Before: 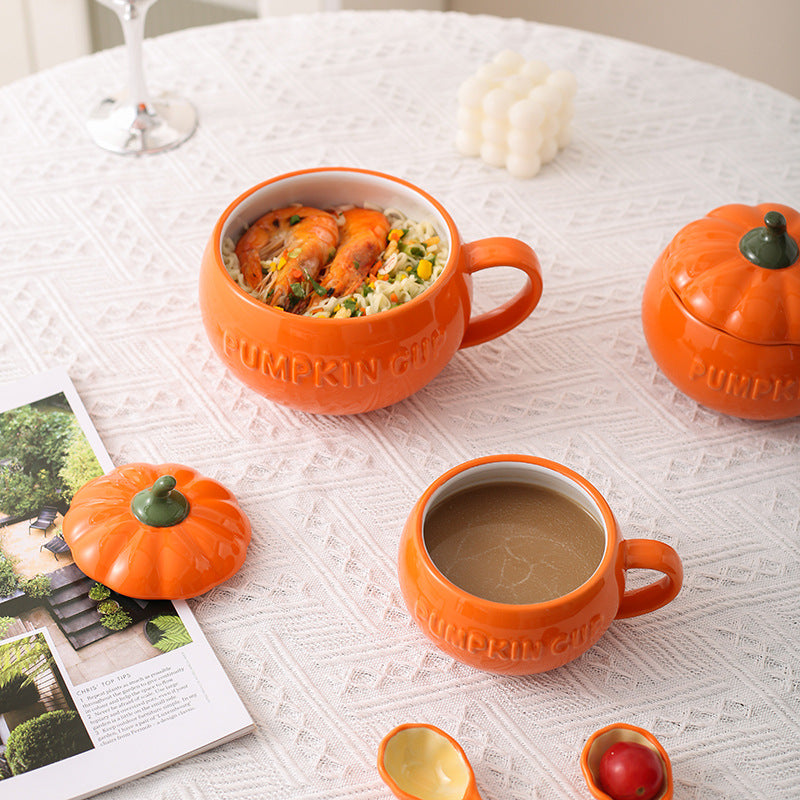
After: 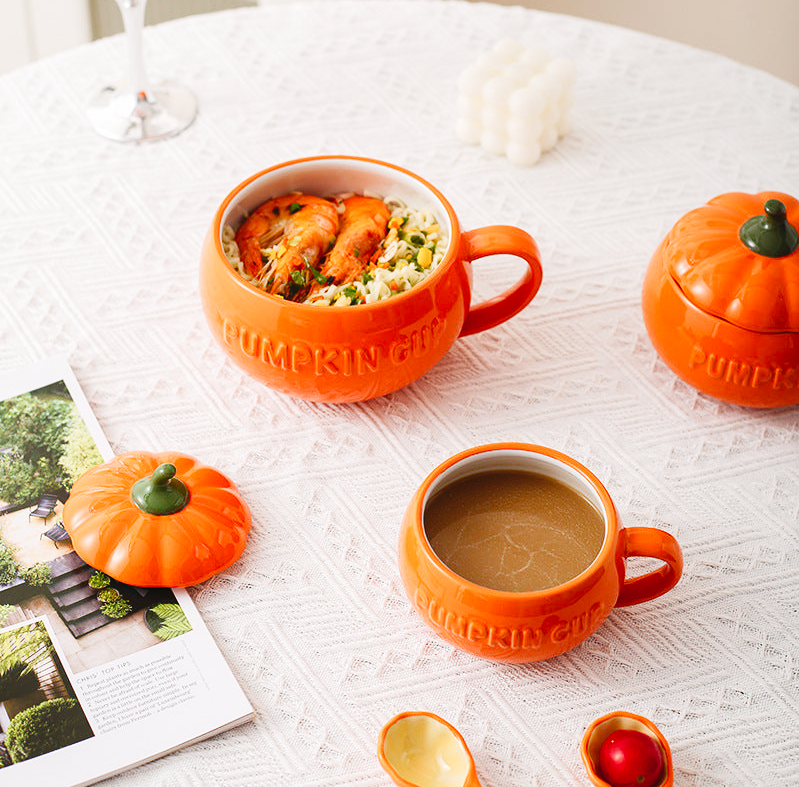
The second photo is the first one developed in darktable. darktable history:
crop: top 1.542%, right 0.035%
color balance rgb: shadows fall-off 101.267%, perceptual saturation grading › global saturation 20%, perceptual saturation grading › highlights -50.172%, perceptual saturation grading › shadows 30.352%, mask middle-gray fulcrum 21.907%, global vibrance 20%
tone curve: curves: ch0 [(0, 0.032) (0.181, 0.156) (0.751, 0.829) (1, 1)], preserve colors none
